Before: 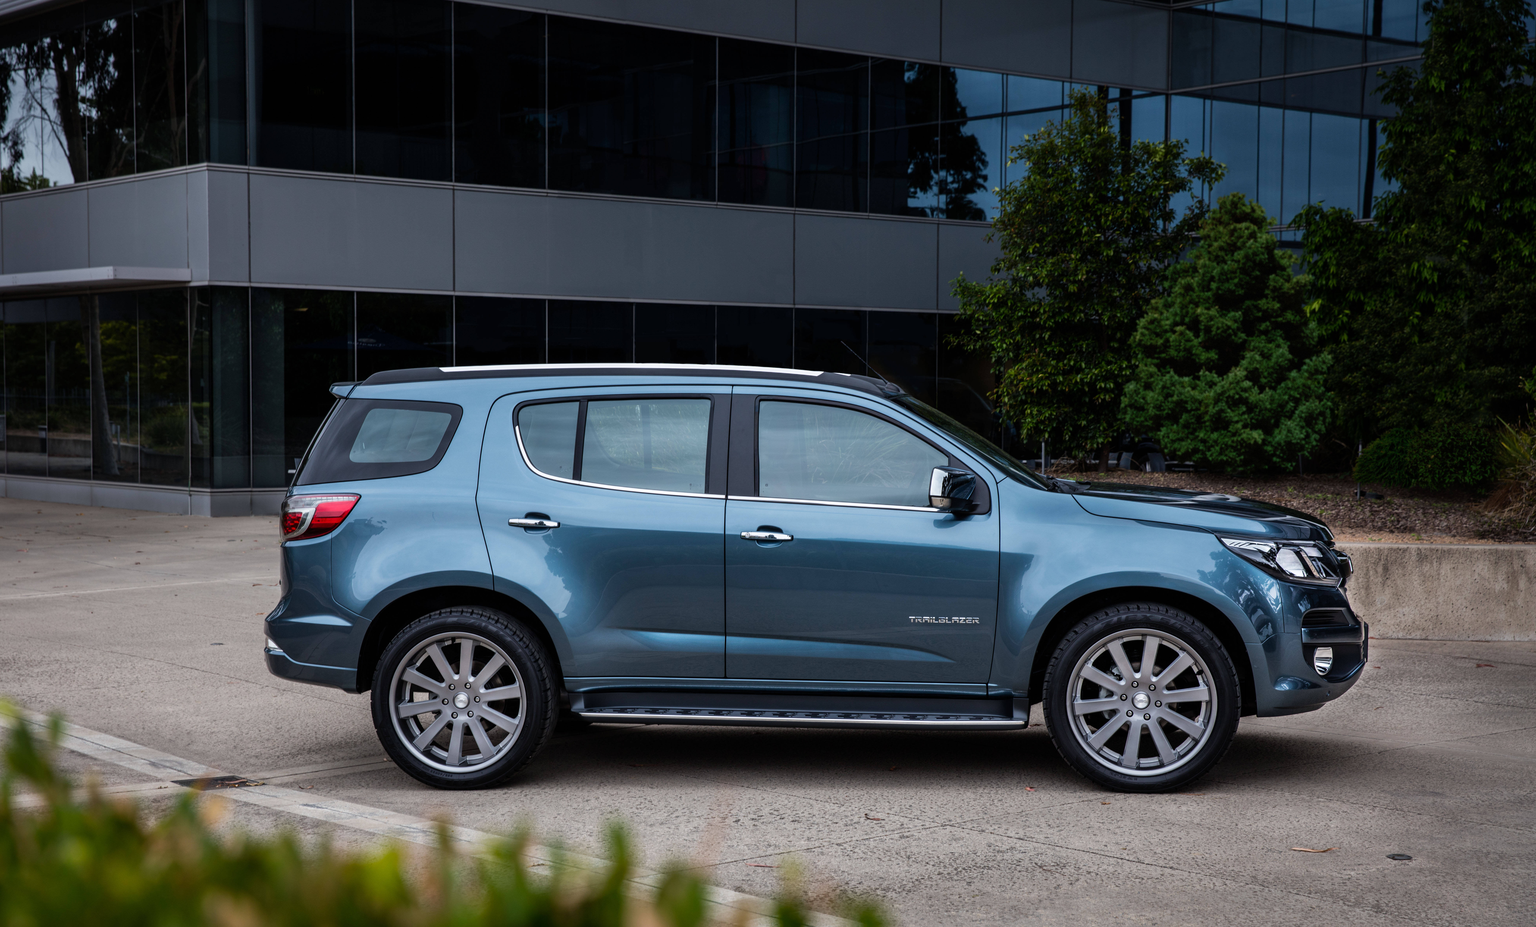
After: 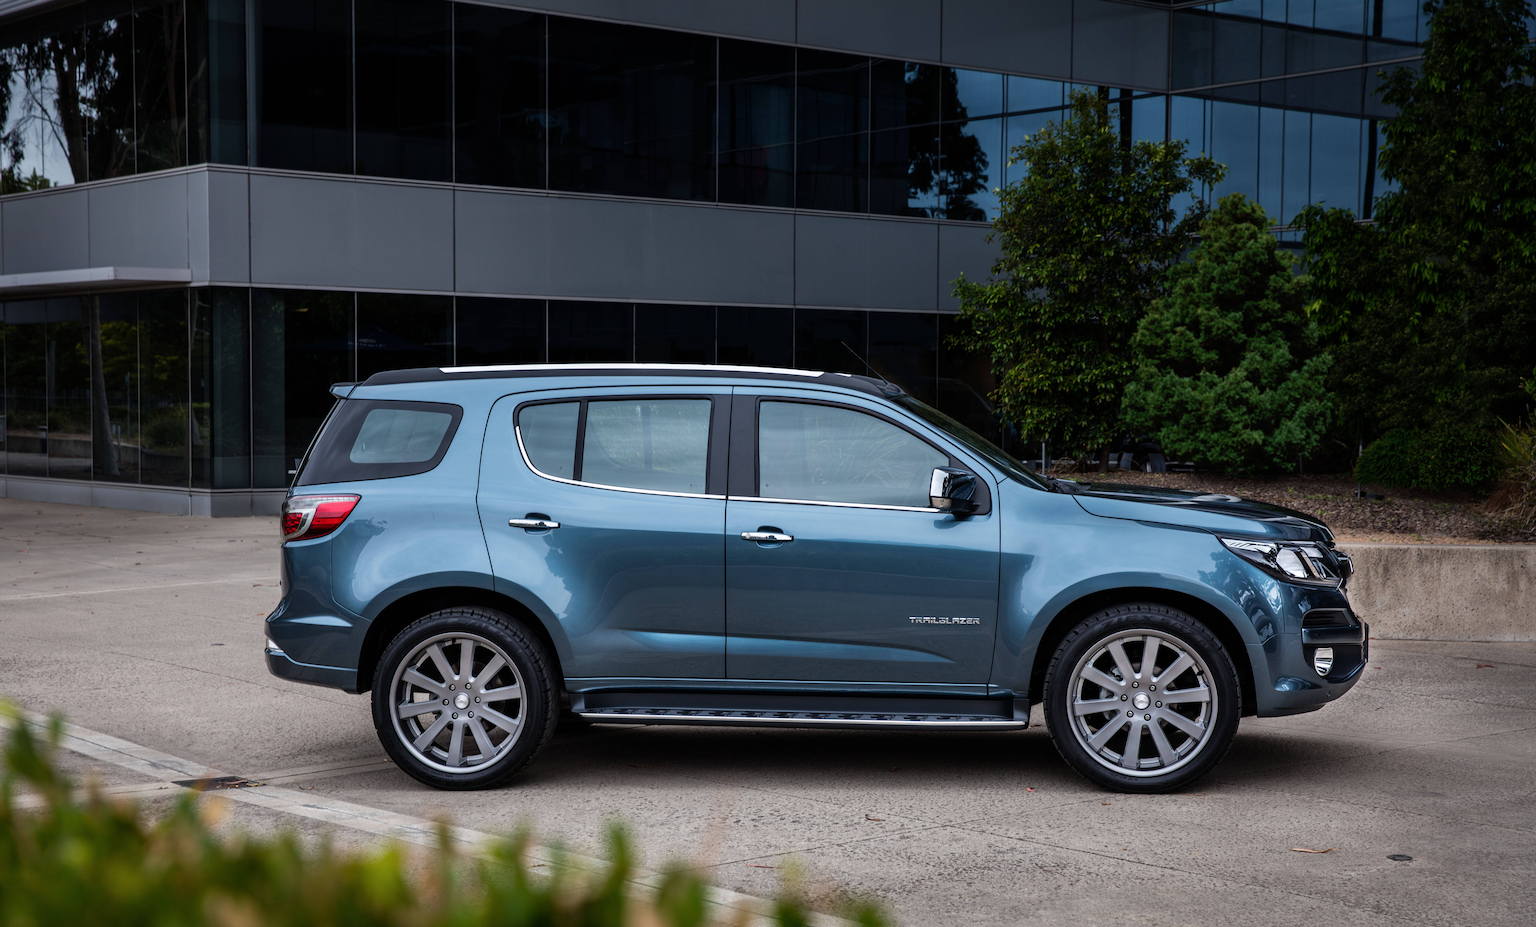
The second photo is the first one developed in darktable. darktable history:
color balance: output saturation 98.5%
levels: mode automatic, black 0.023%, white 99.97%, levels [0.062, 0.494, 0.925]
